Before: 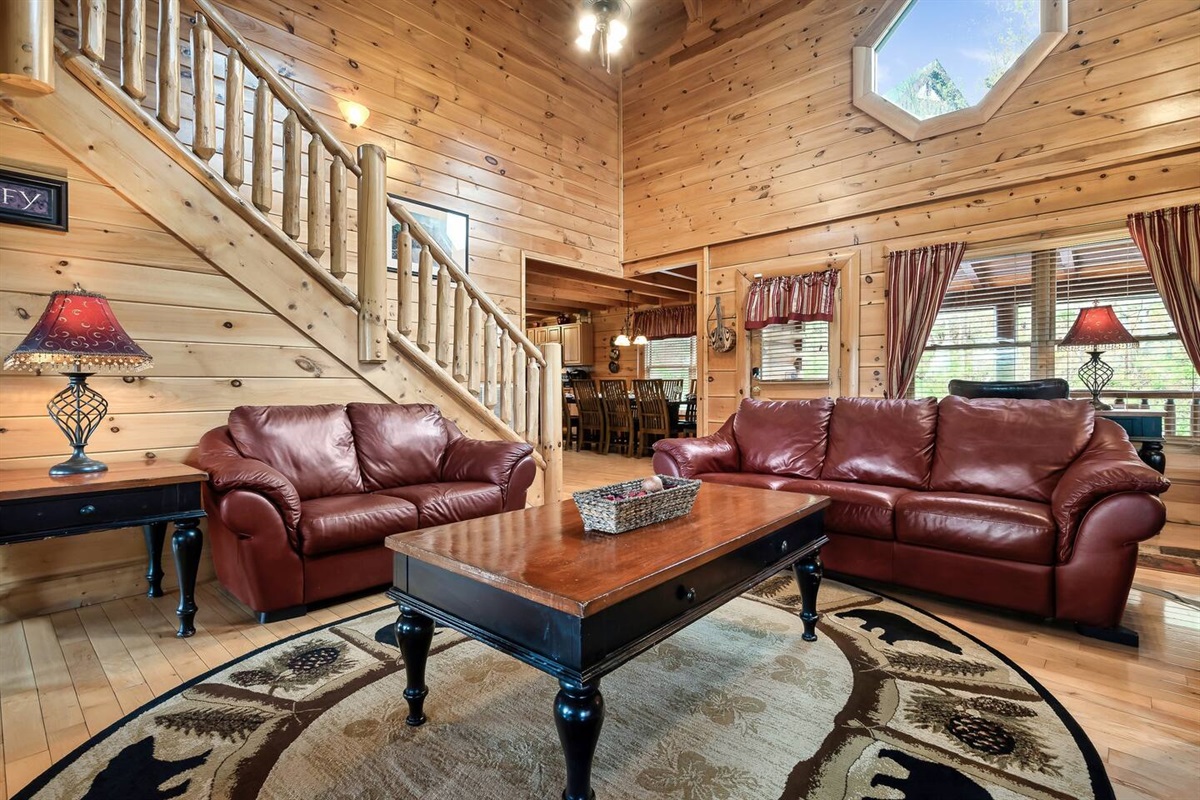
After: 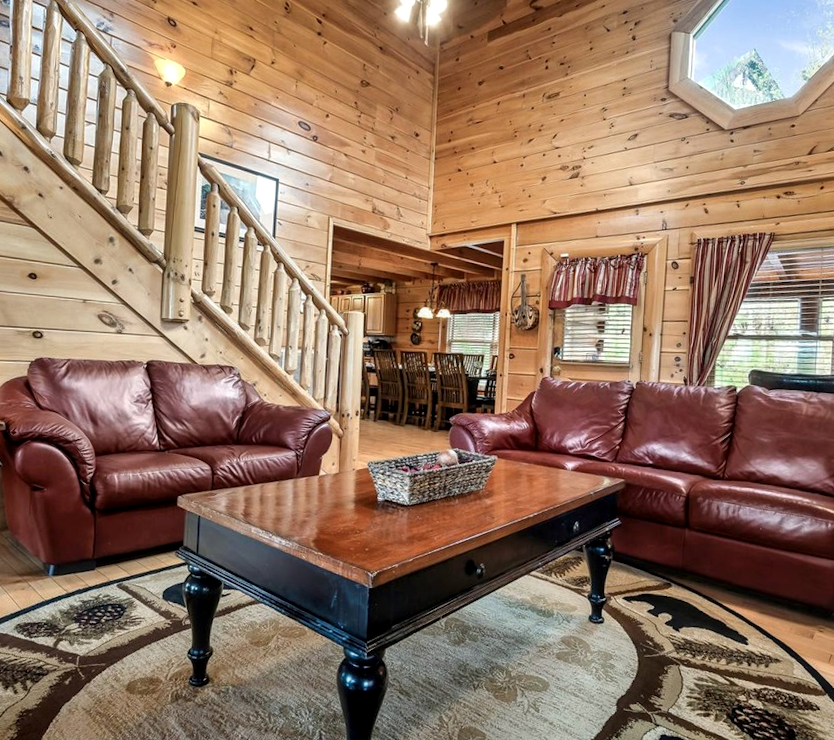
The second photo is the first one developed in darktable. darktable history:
crop and rotate: angle -3.1°, left 14.049%, top 0.034%, right 10.858%, bottom 0.071%
local contrast: on, module defaults
